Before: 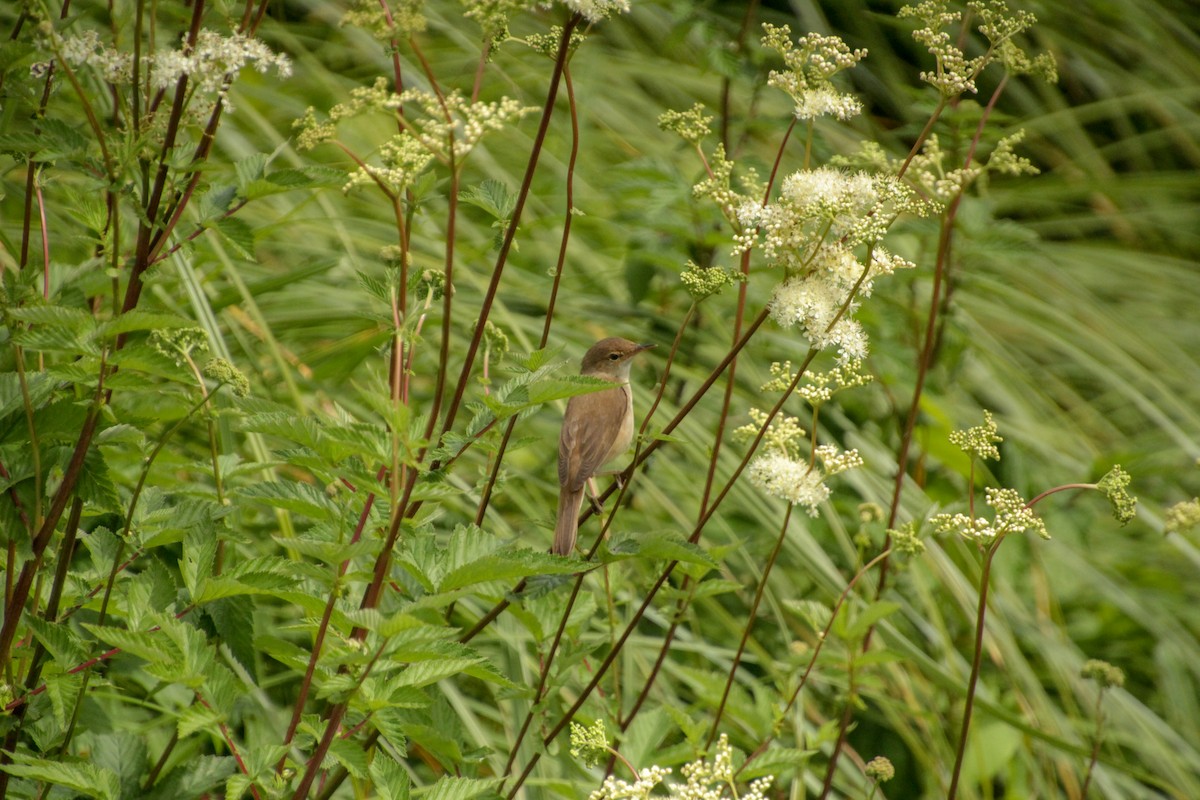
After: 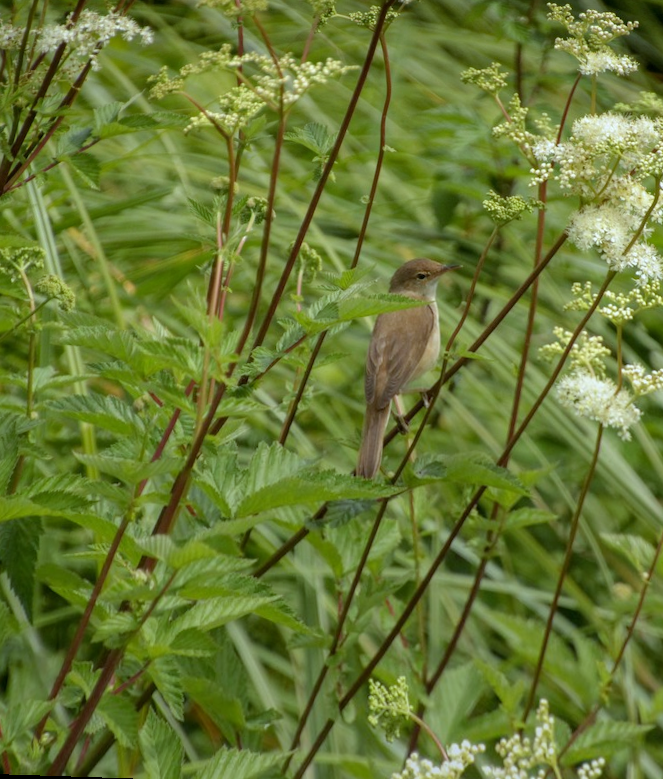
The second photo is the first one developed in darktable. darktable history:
crop and rotate: left 6.617%, right 26.717%
white balance: red 0.931, blue 1.11
rotate and perspective: rotation 0.72°, lens shift (vertical) -0.352, lens shift (horizontal) -0.051, crop left 0.152, crop right 0.859, crop top 0.019, crop bottom 0.964
graduated density: rotation -180°, offset 27.42
